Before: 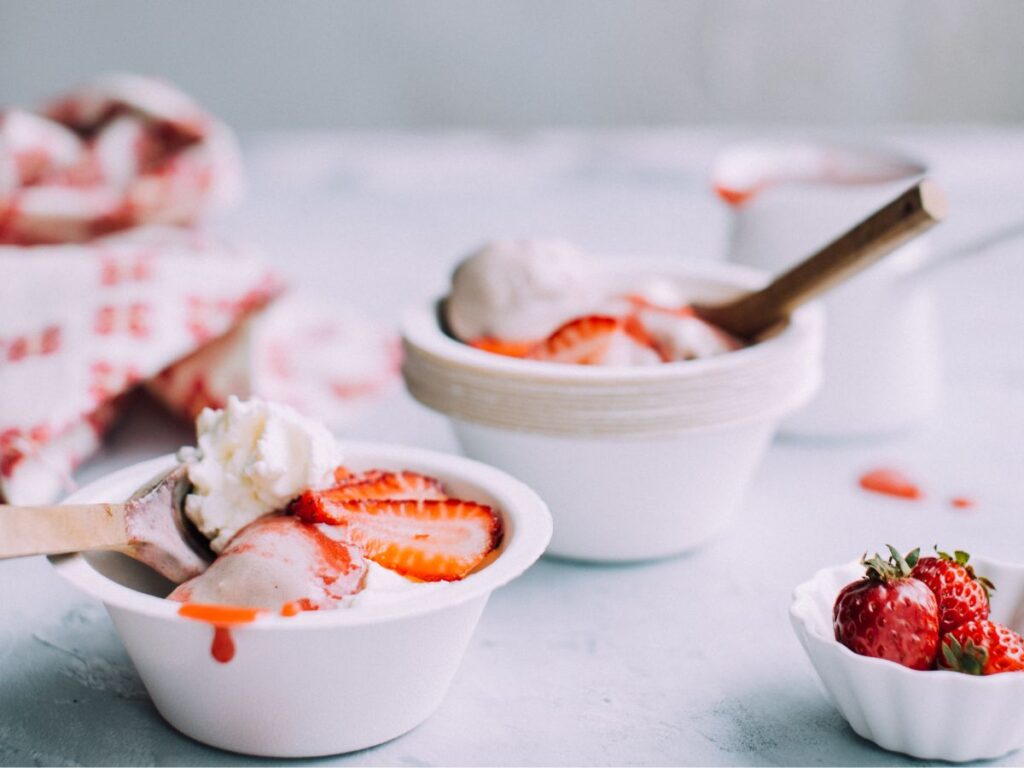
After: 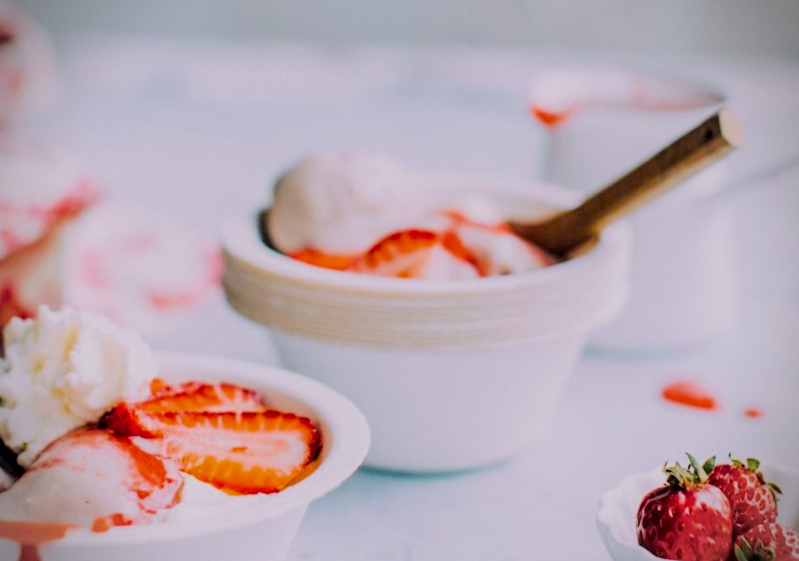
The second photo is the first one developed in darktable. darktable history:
color balance rgb: perceptual saturation grading › global saturation 25%, perceptual brilliance grading › mid-tones 10%, perceptual brilliance grading › shadows 15%, global vibrance 20%
filmic rgb: black relative exposure -7.65 EV, white relative exposure 4.56 EV, hardness 3.61, color science v6 (2022)
crop and rotate: left 20.74%, top 7.912%, right 0.375%, bottom 13.378%
local contrast: on, module defaults
vignetting: dithering 8-bit output, unbound false
rotate and perspective: rotation 0.679°, lens shift (horizontal) 0.136, crop left 0.009, crop right 0.991, crop top 0.078, crop bottom 0.95
